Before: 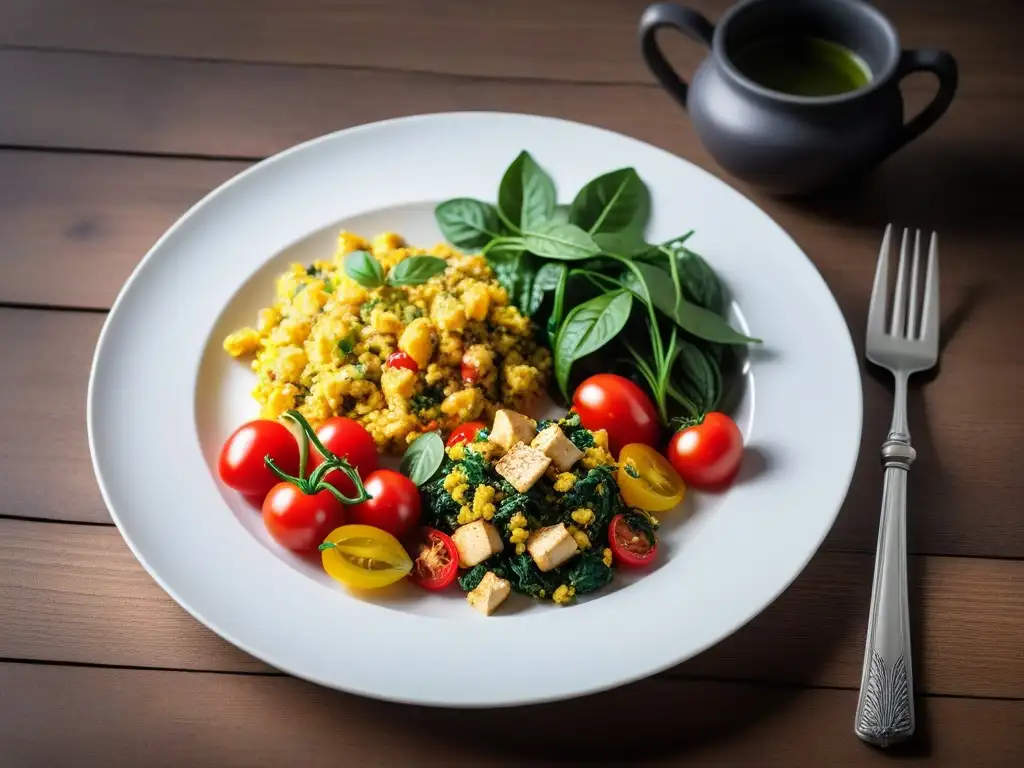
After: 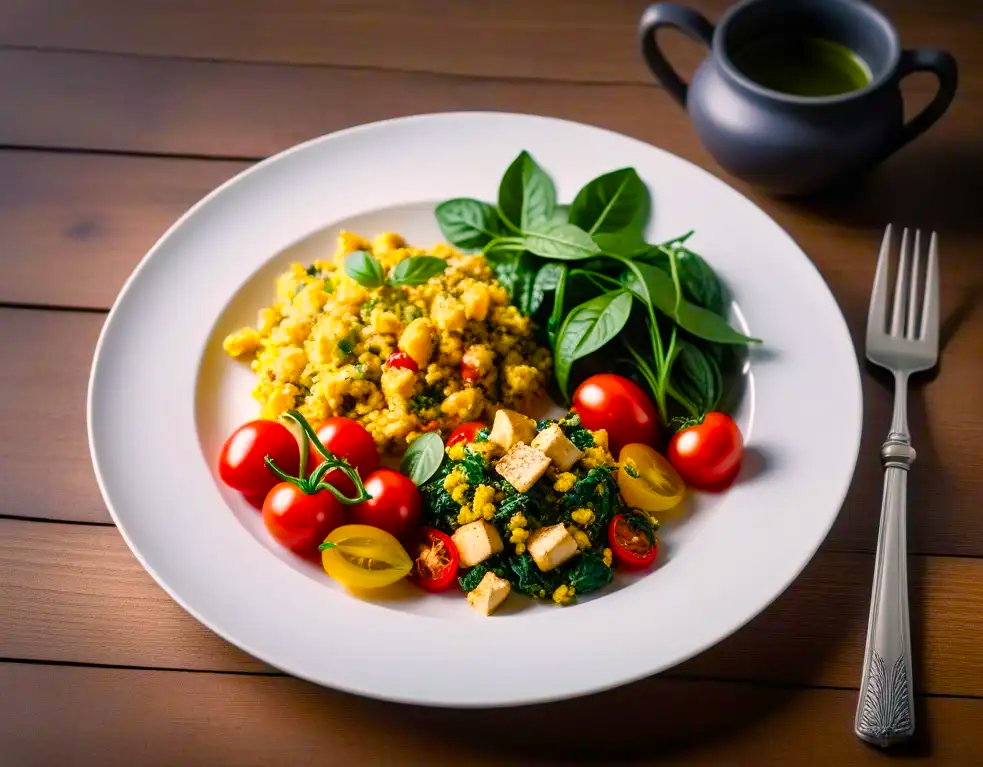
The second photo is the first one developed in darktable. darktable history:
color balance rgb: shadows lift › hue 87.31°, highlights gain › chroma 2.308%, highlights gain › hue 35.96°, perceptual saturation grading › global saturation 40.576%, perceptual saturation grading › highlights -50.1%, perceptual saturation grading › shadows 30.337%, global vibrance 34.79%
crop: right 3.931%, bottom 0.021%
tone equalizer: on, module defaults
